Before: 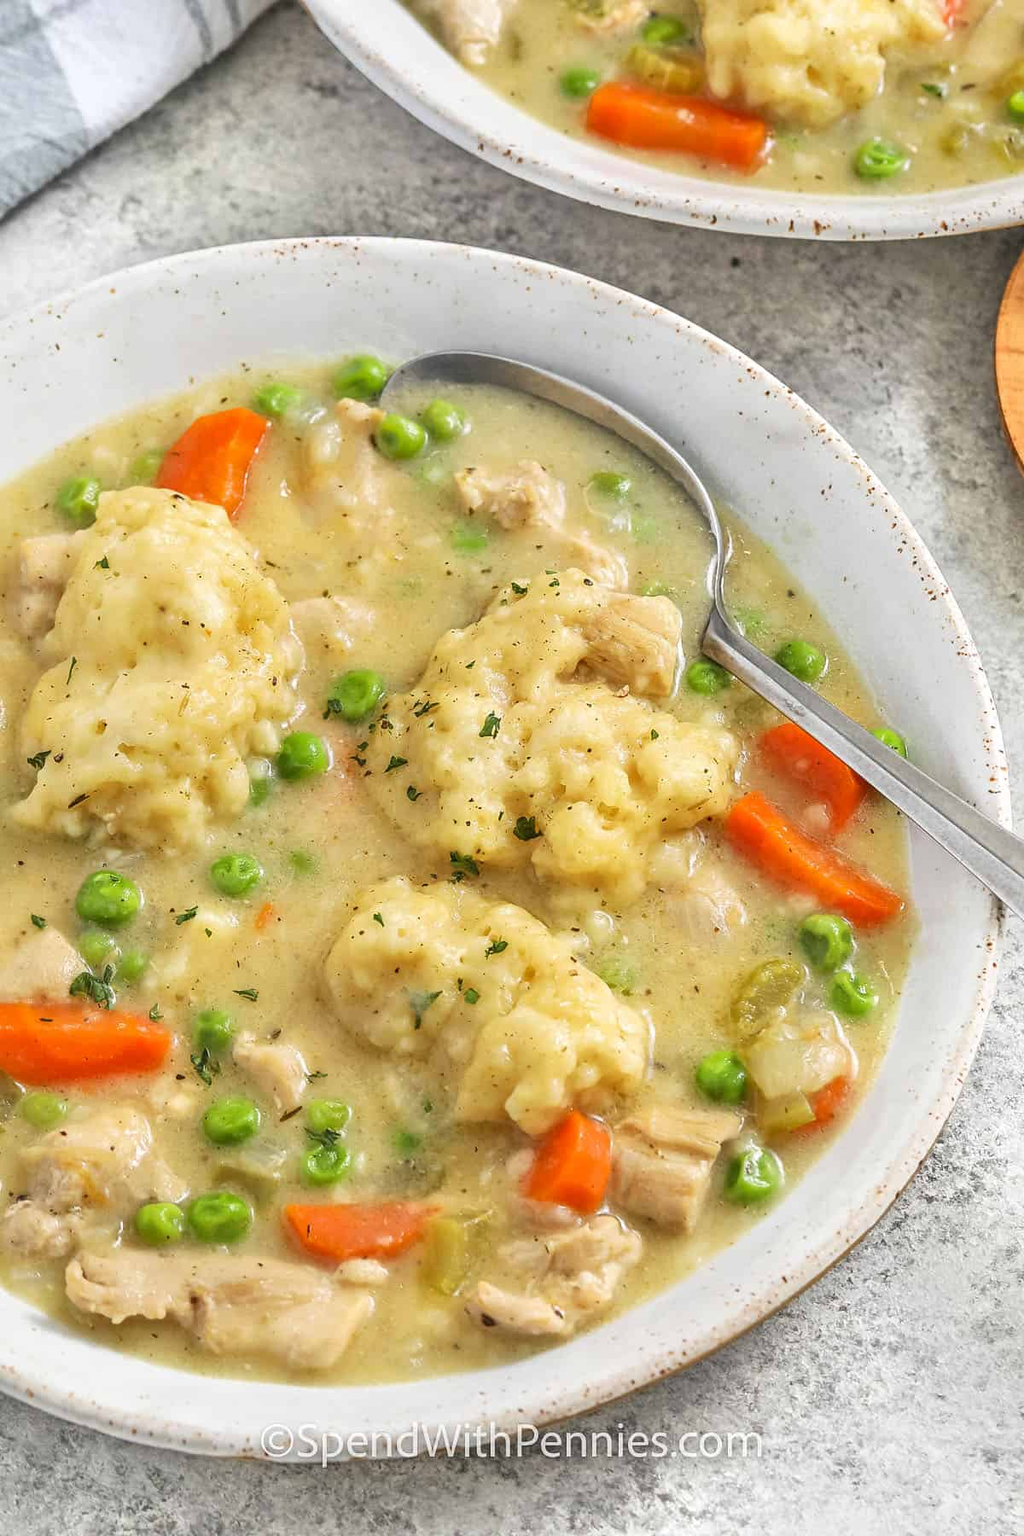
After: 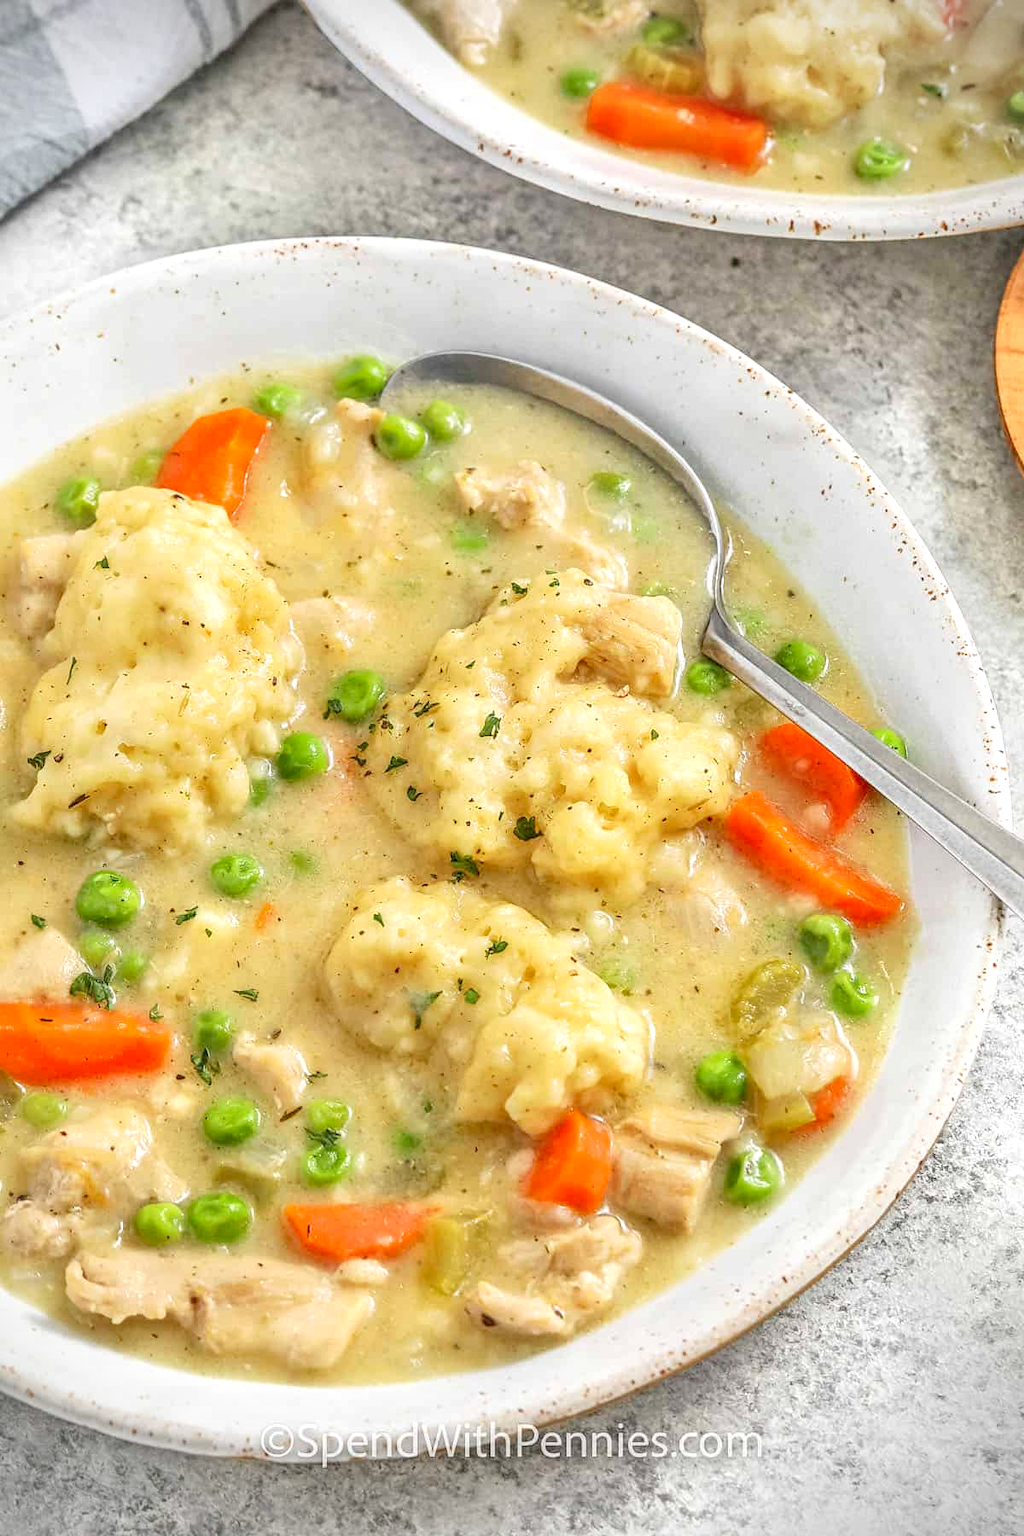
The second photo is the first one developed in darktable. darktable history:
local contrast: detail 130%
vignetting: dithering 8-bit output
levels: levels [0, 0.43, 0.984]
